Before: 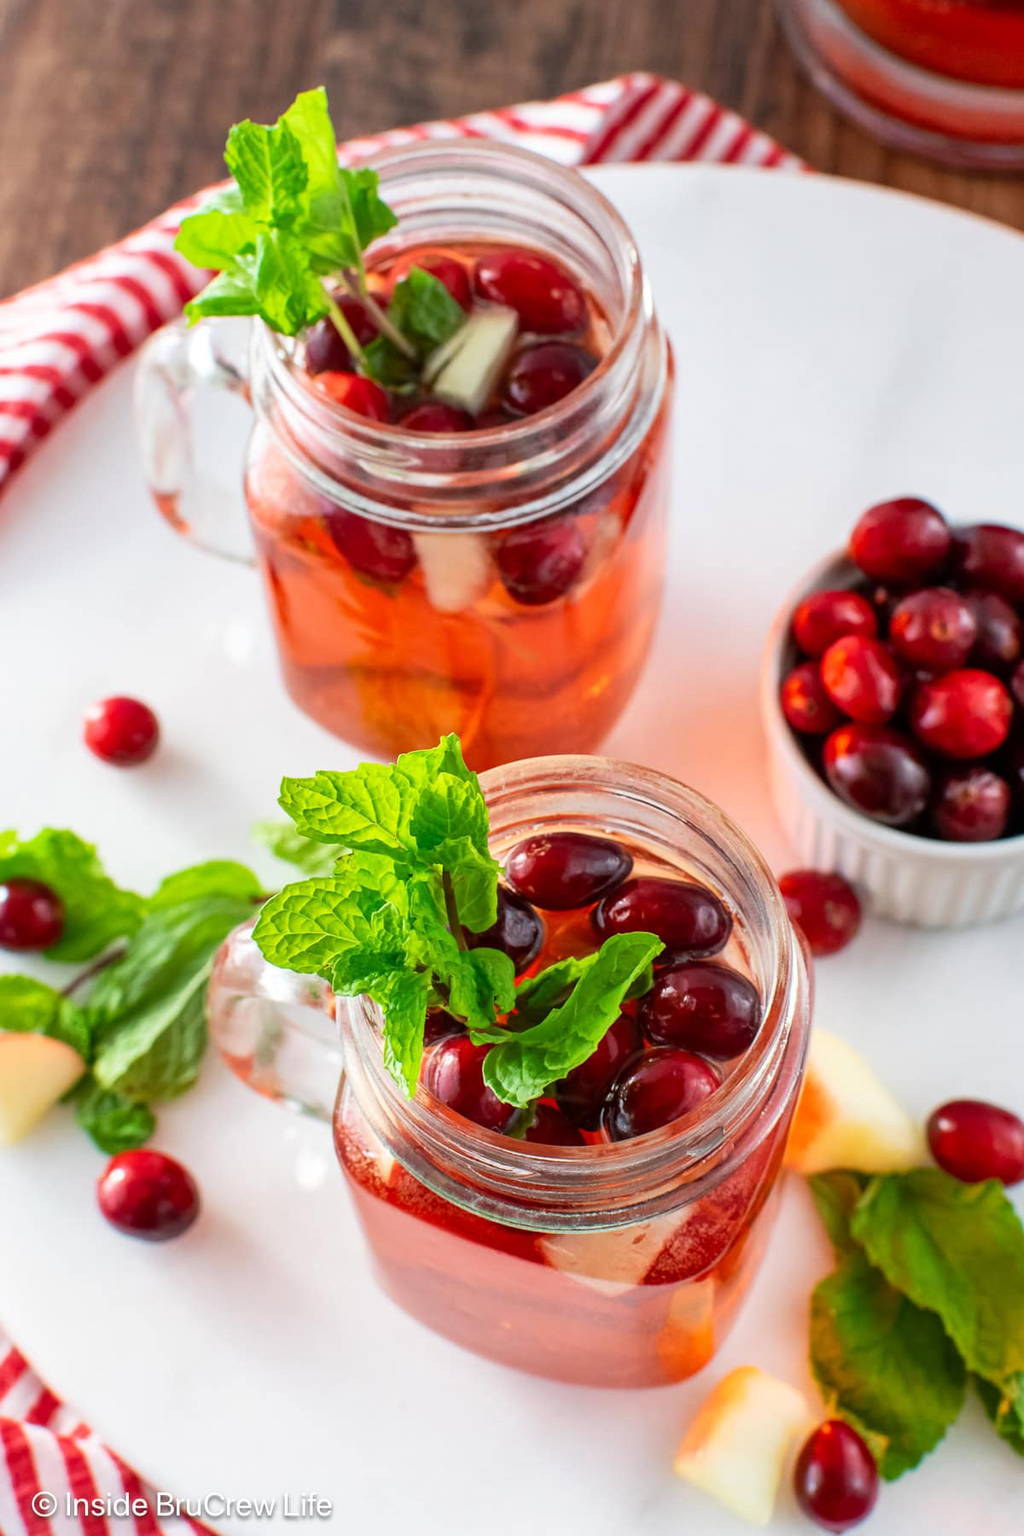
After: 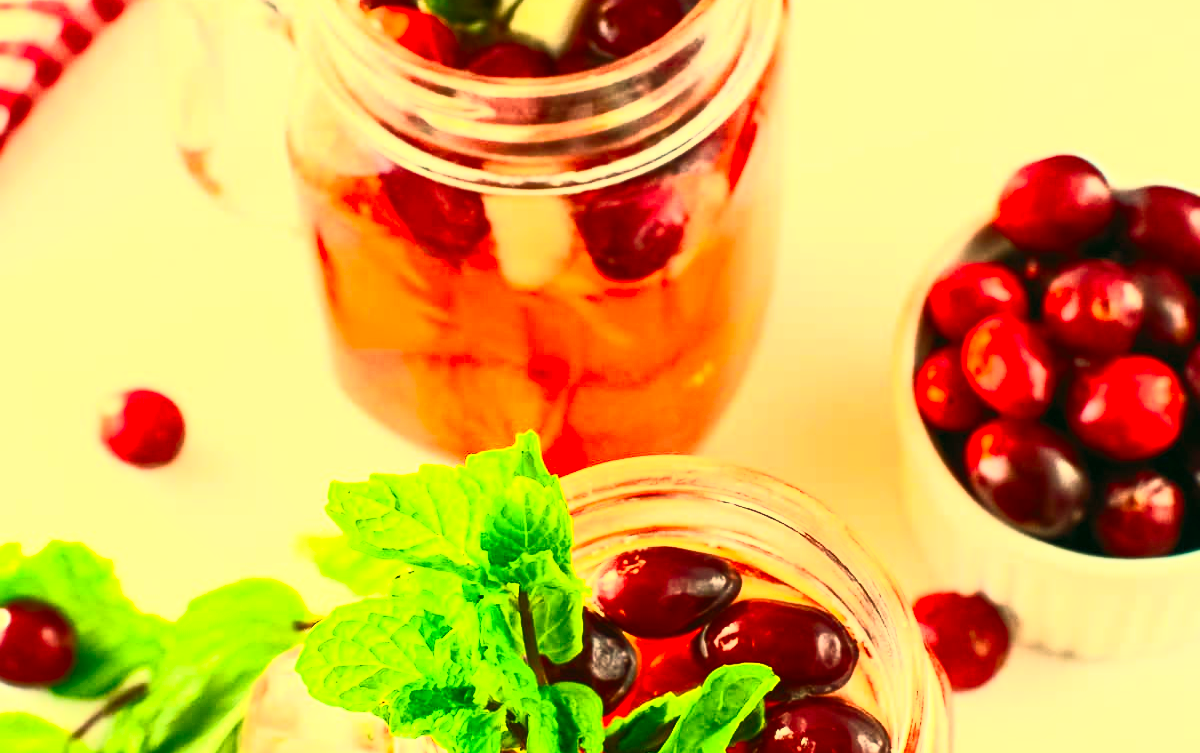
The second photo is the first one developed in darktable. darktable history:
color correction: highlights a* -0.482, highlights b* 9.48, shadows a* -9.48, shadows b* 0.803
crop and rotate: top 23.84%, bottom 34.294%
contrast brightness saturation: contrast 0.83, brightness 0.59, saturation 0.59
white balance: red 1.08, blue 0.791
